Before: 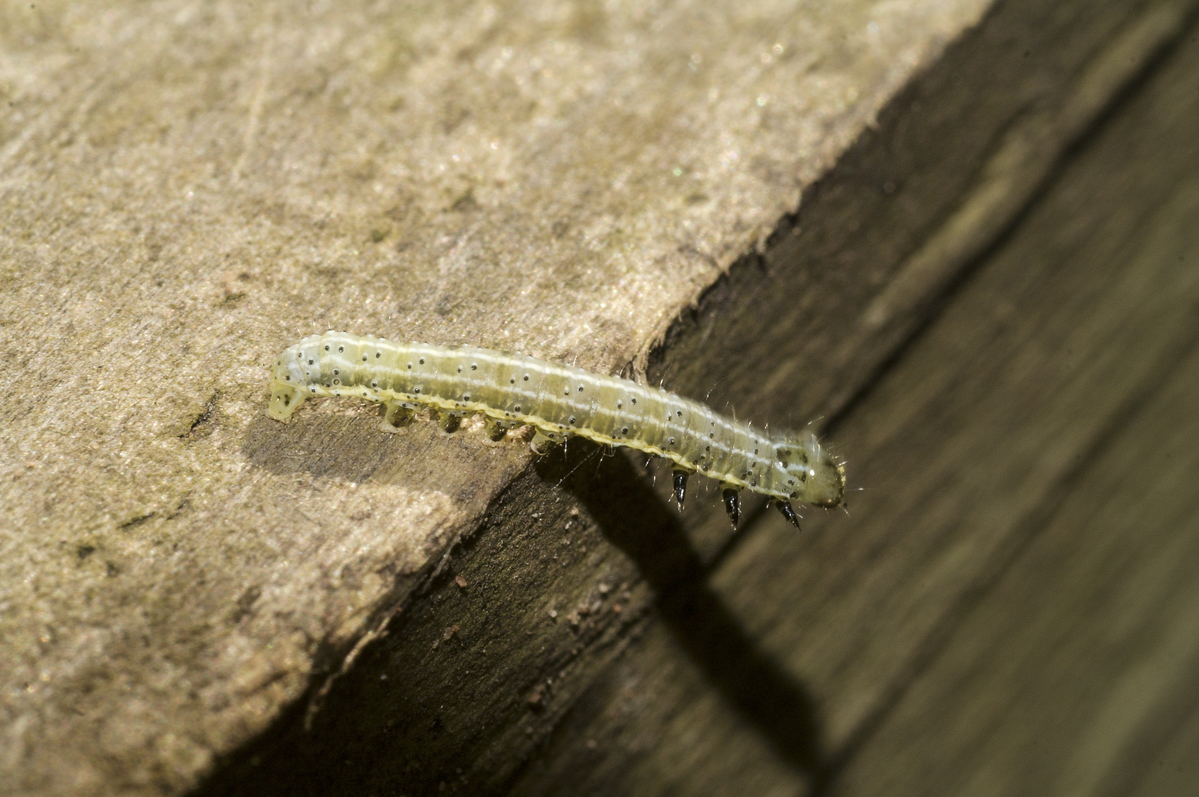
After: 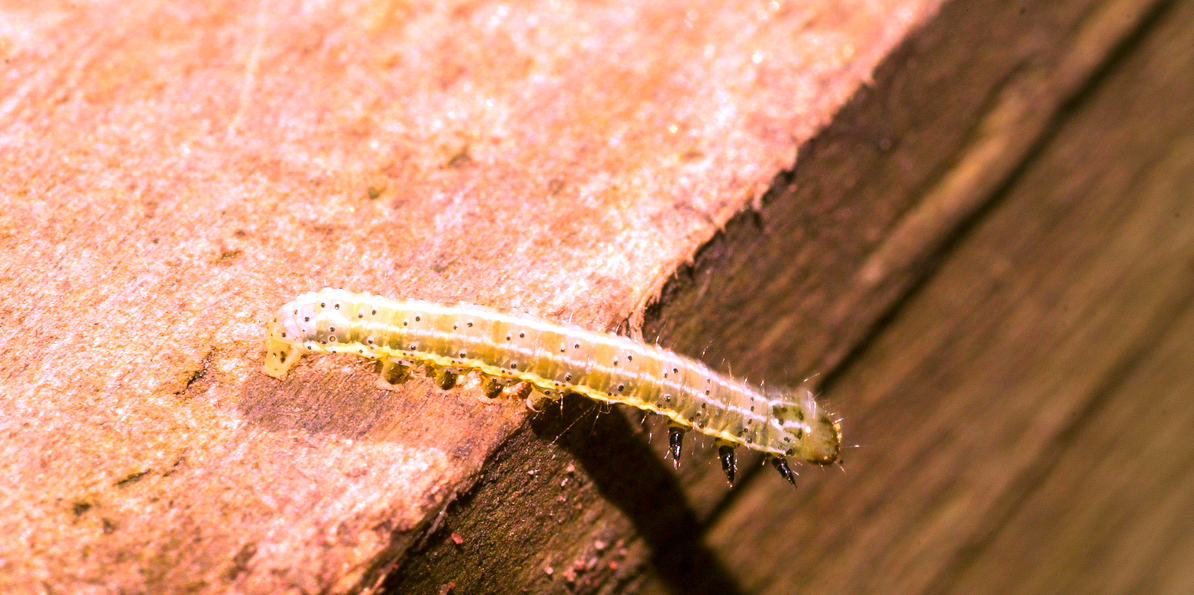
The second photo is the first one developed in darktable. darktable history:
crop: left 0.387%, top 5.469%, bottom 19.809%
color correction: highlights a* 19.5, highlights b* -11.53, saturation 1.69
exposure: black level correction 0, exposure 1 EV, compensate exposure bias true, compensate highlight preservation false
tone equalizer: on, module defaults
